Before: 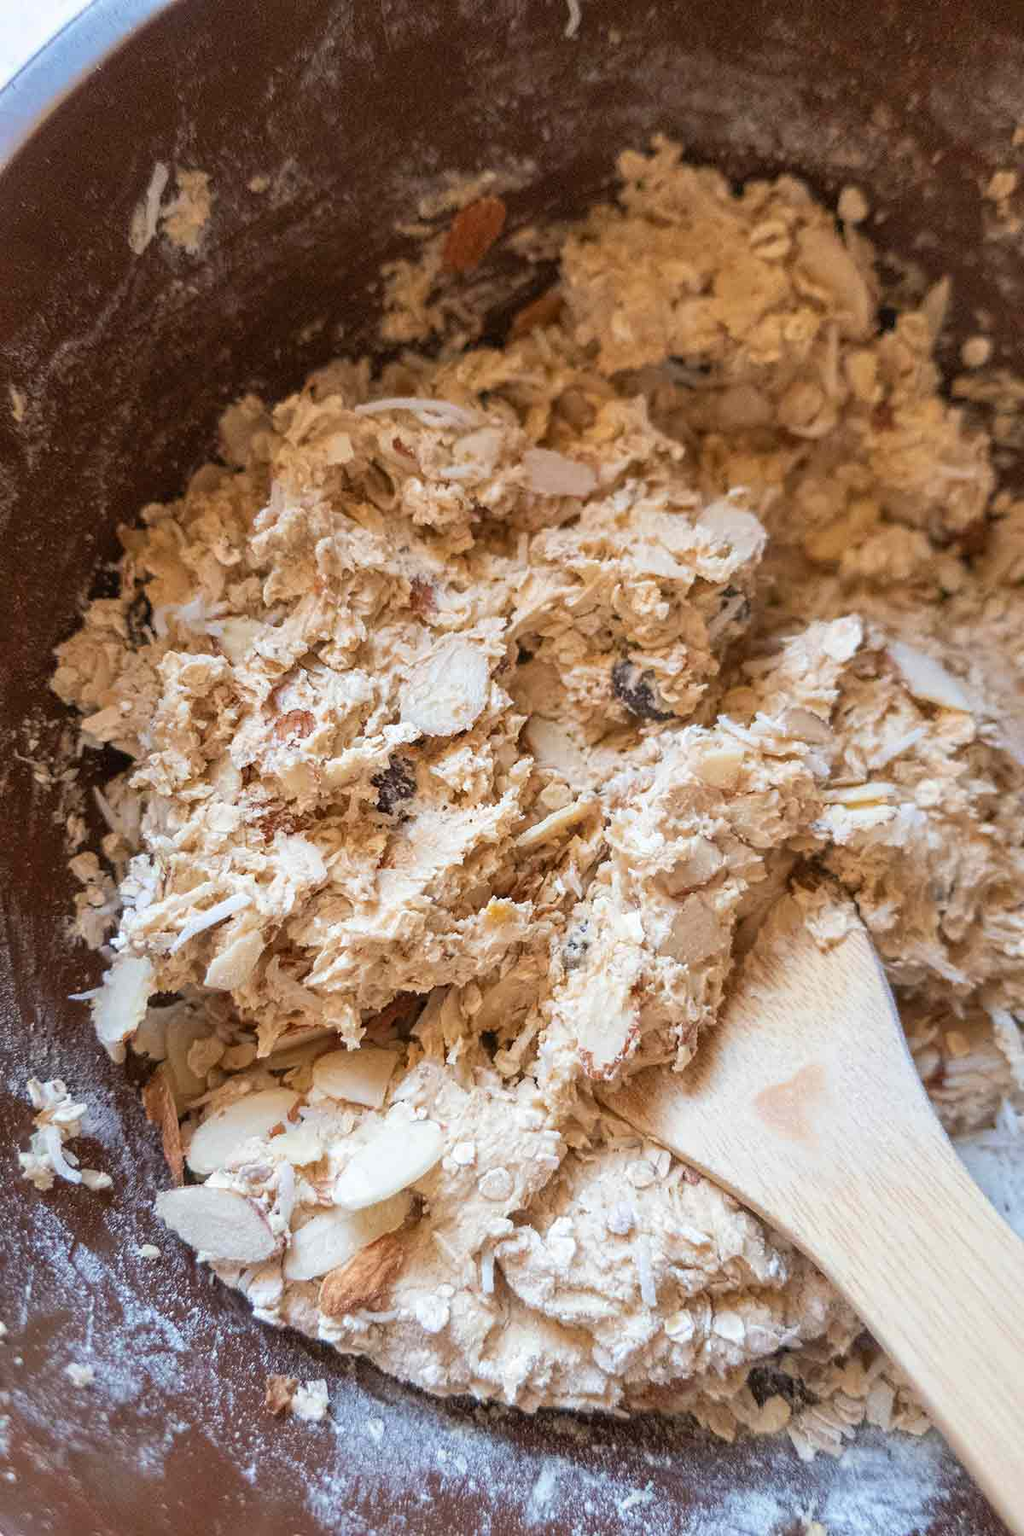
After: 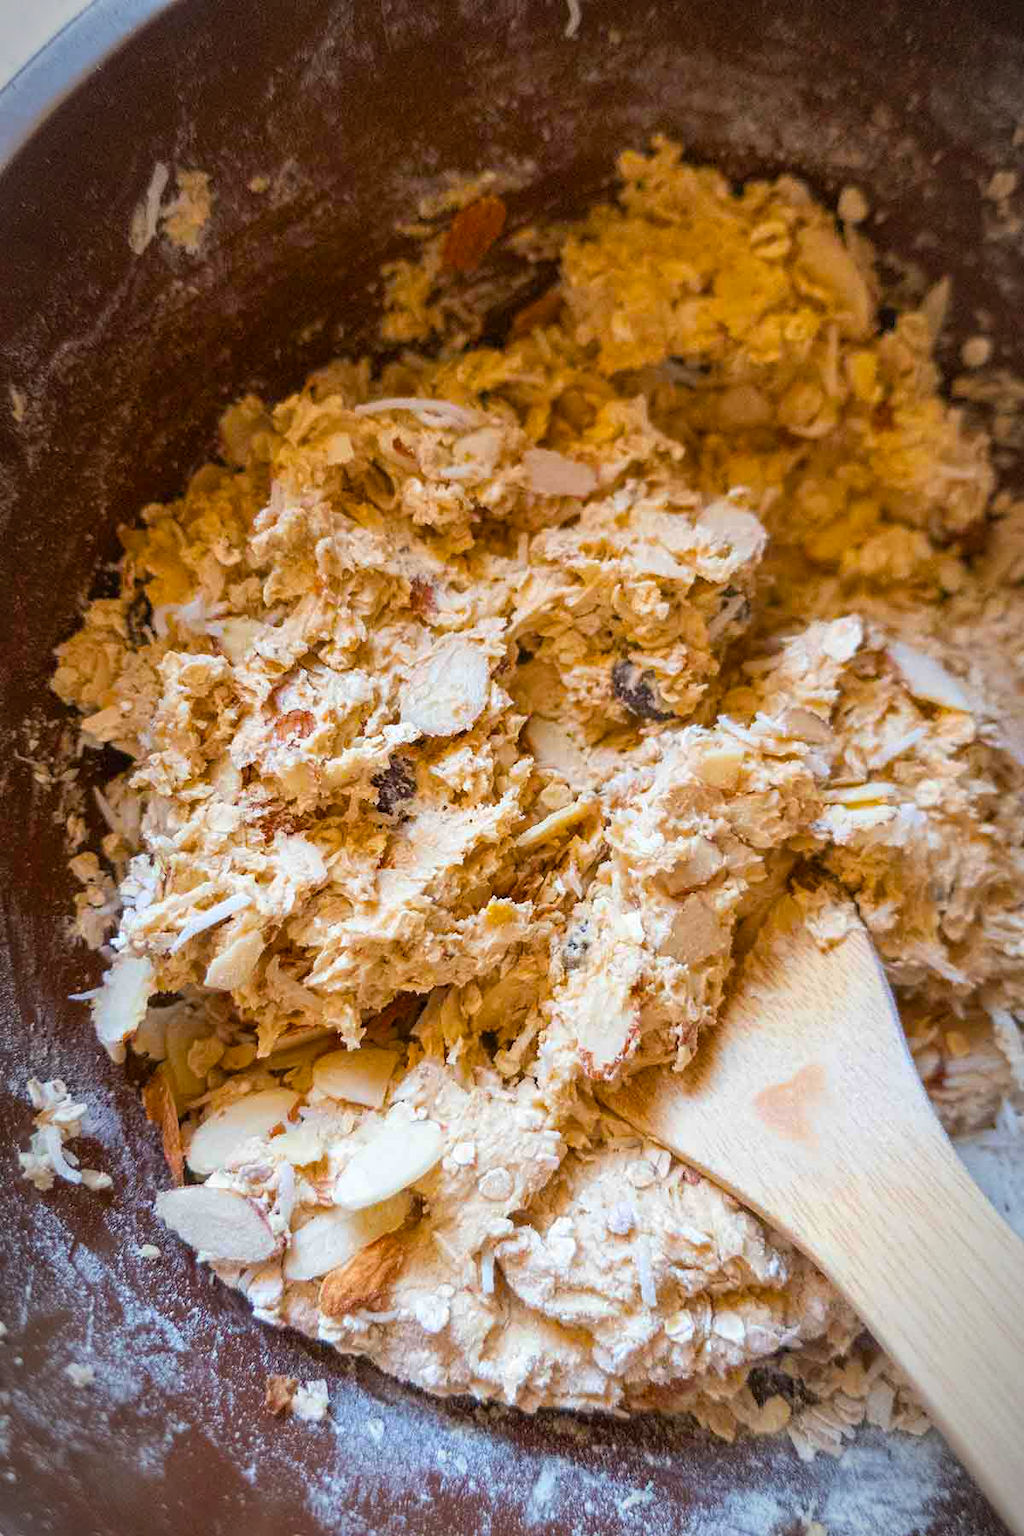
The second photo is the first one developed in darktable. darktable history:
color balance rgb: perceptual saturation grading › global saturation 40.538%, global vibrance 20%
vignetting: fall-off start 86.61%, automatic ratio true
